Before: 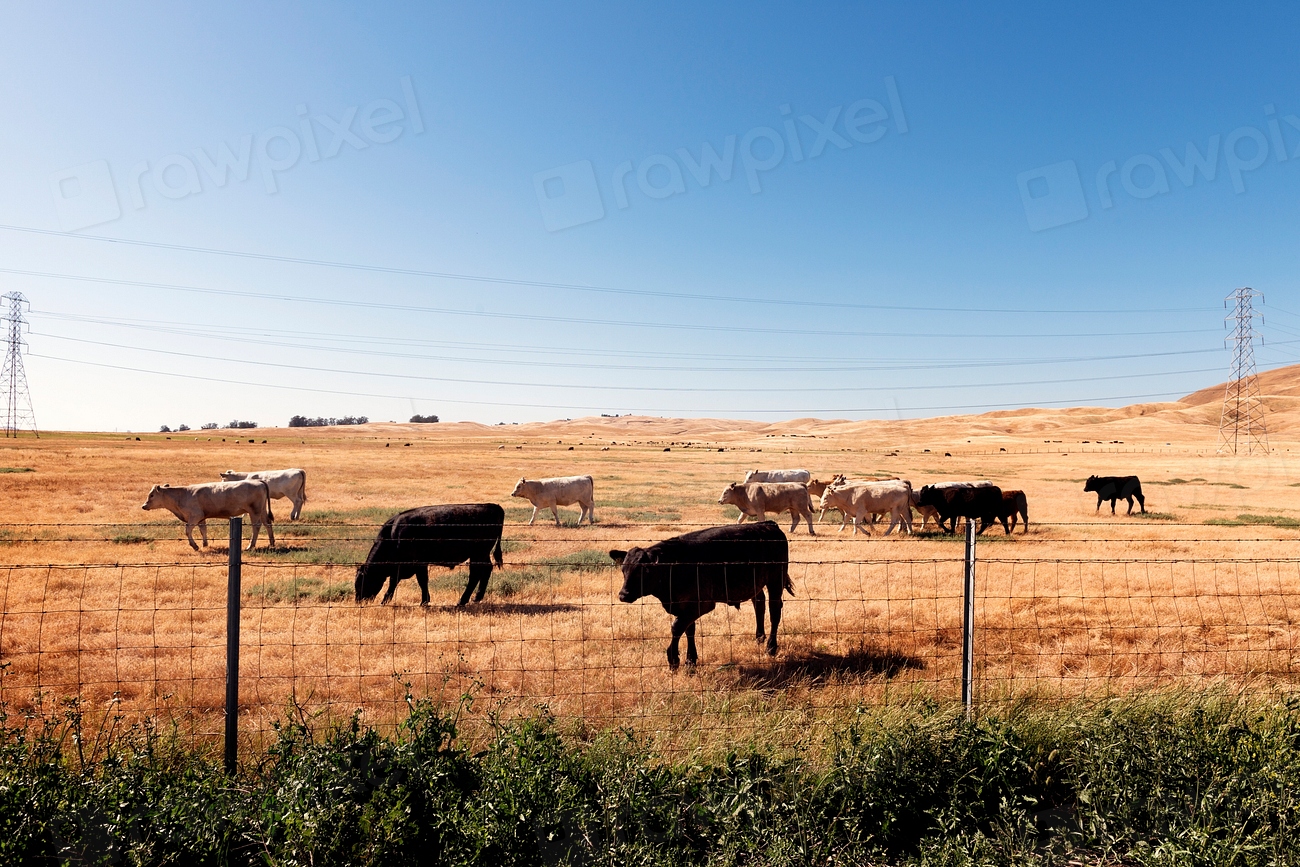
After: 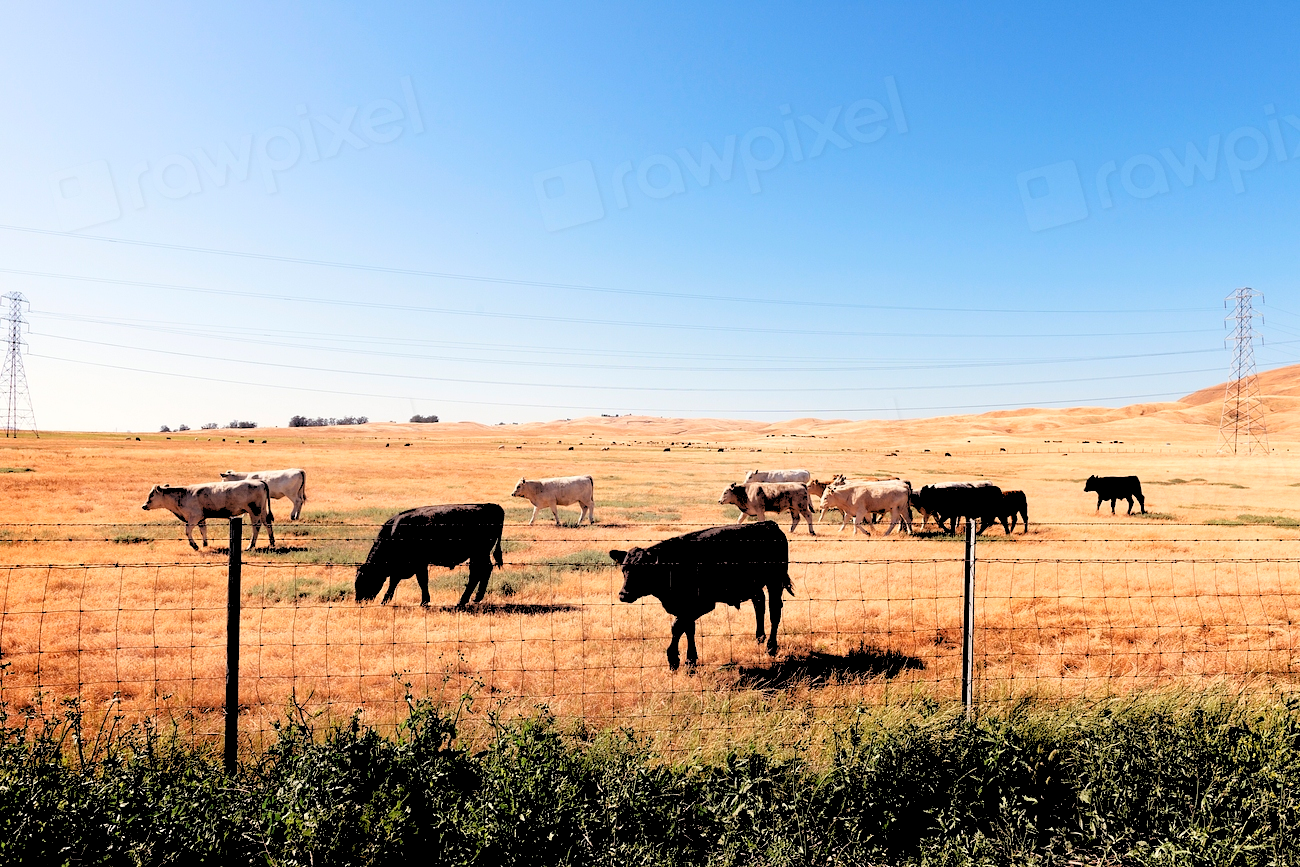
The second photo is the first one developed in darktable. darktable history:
rgb levels: levels [[0.027, 0.429, 0.996], [0, 0.5, 1], [0, 0.5, 1]]
contrast brightness saturation: contrast 0.08, saturation 0.02
